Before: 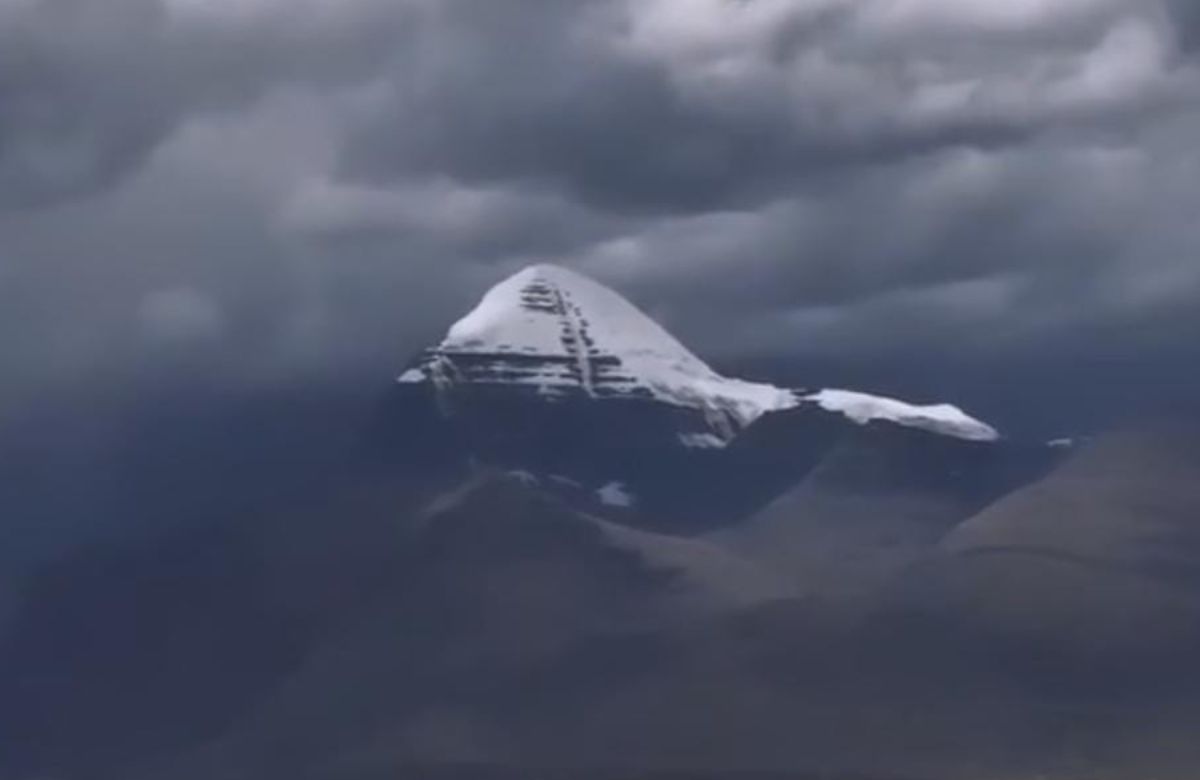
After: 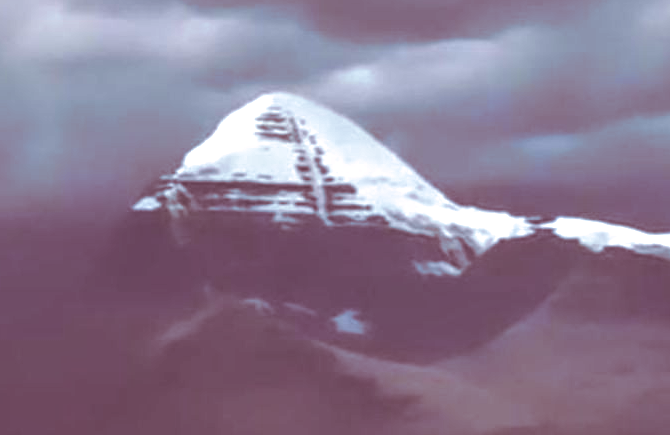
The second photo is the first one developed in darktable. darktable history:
crop and rotate: left 22.13%, top 22.054%, right 22.026%, bottom 22.102%
split-toning: highlights › hue 180°
local contrast: detail 117%
exposure: black level correction 0, exposure 1.1 EV, compensate exposure bias true, compensate highlight preservation false
